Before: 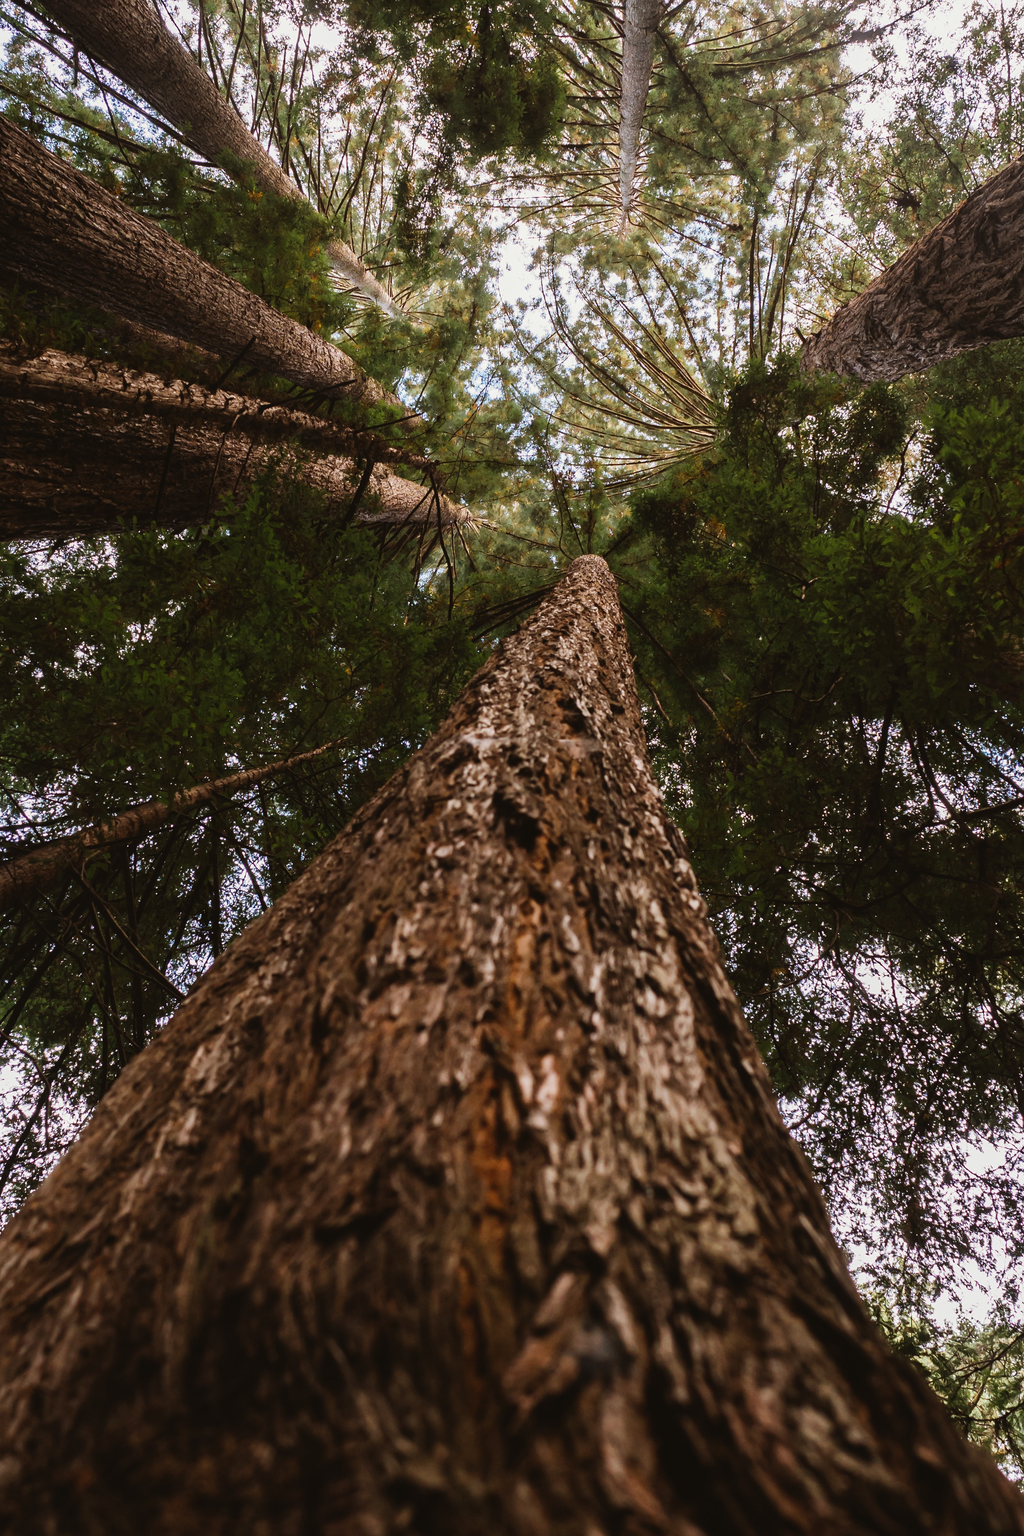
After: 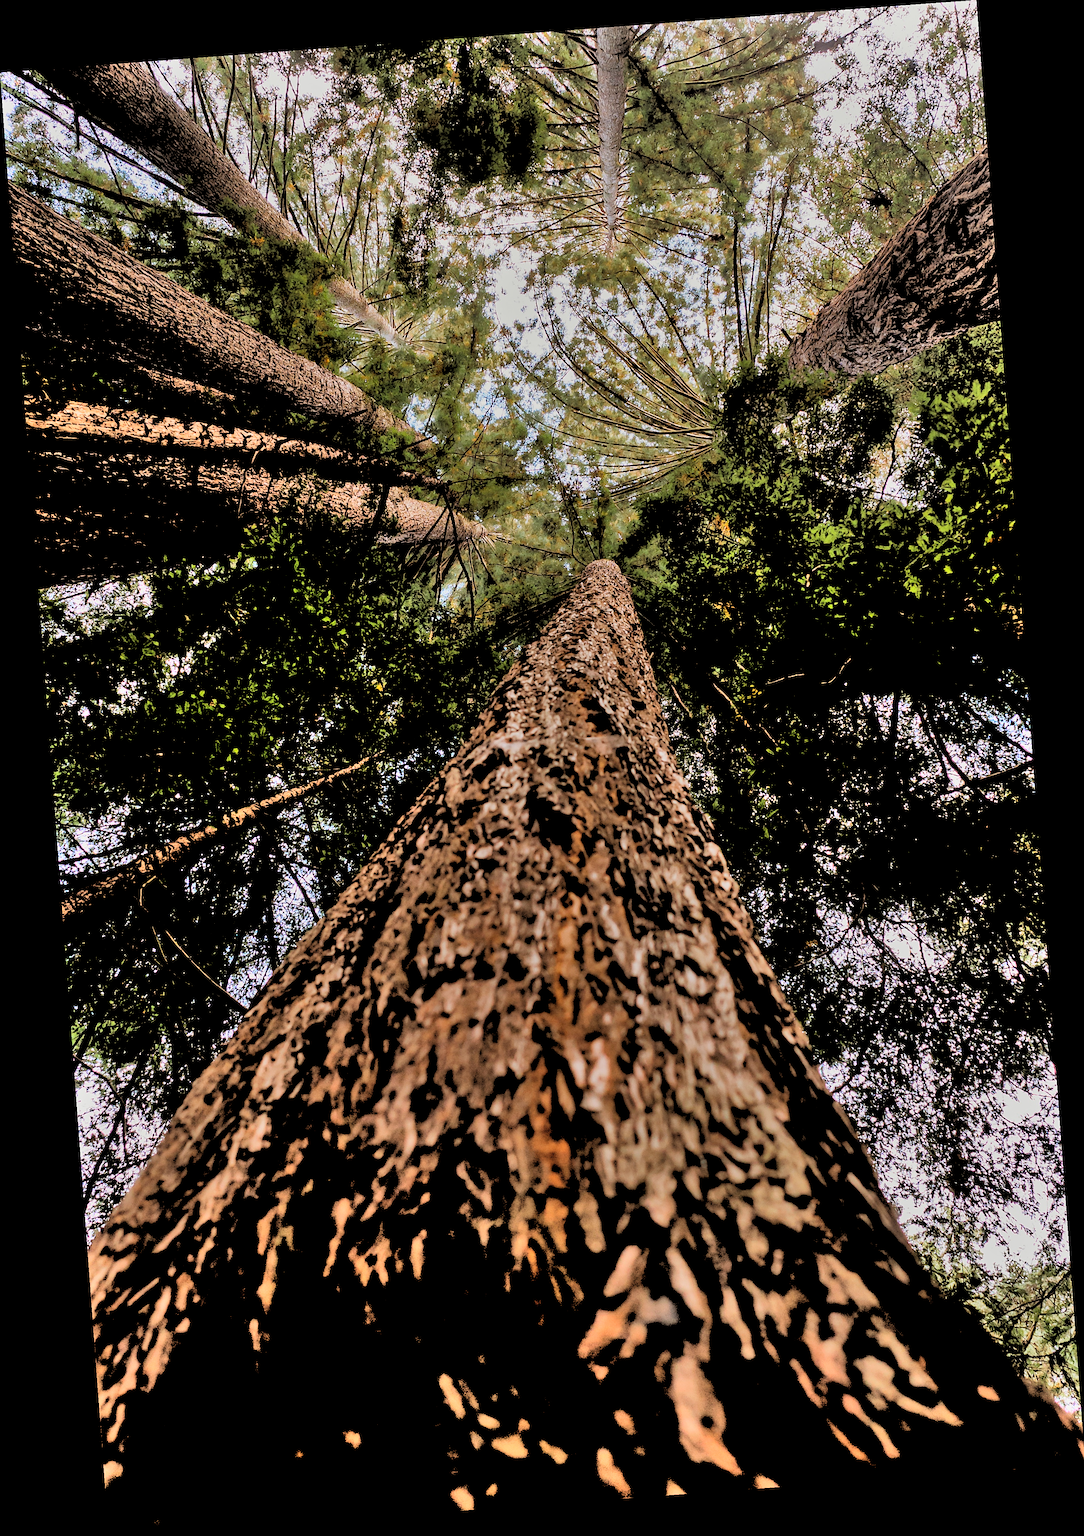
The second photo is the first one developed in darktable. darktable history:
sharpen: on, module defaults
shadows and highlights: shadows 80.73, white point adjustment -9.07, highlights -61.46, soften with gaussian
rotate and perspective: rotation -4.25°, automatic cropping off
rgb levels: levels [[0.027, 0.429, 0.996], [0, 0.5, 1], [0, 0.5, 1]]
